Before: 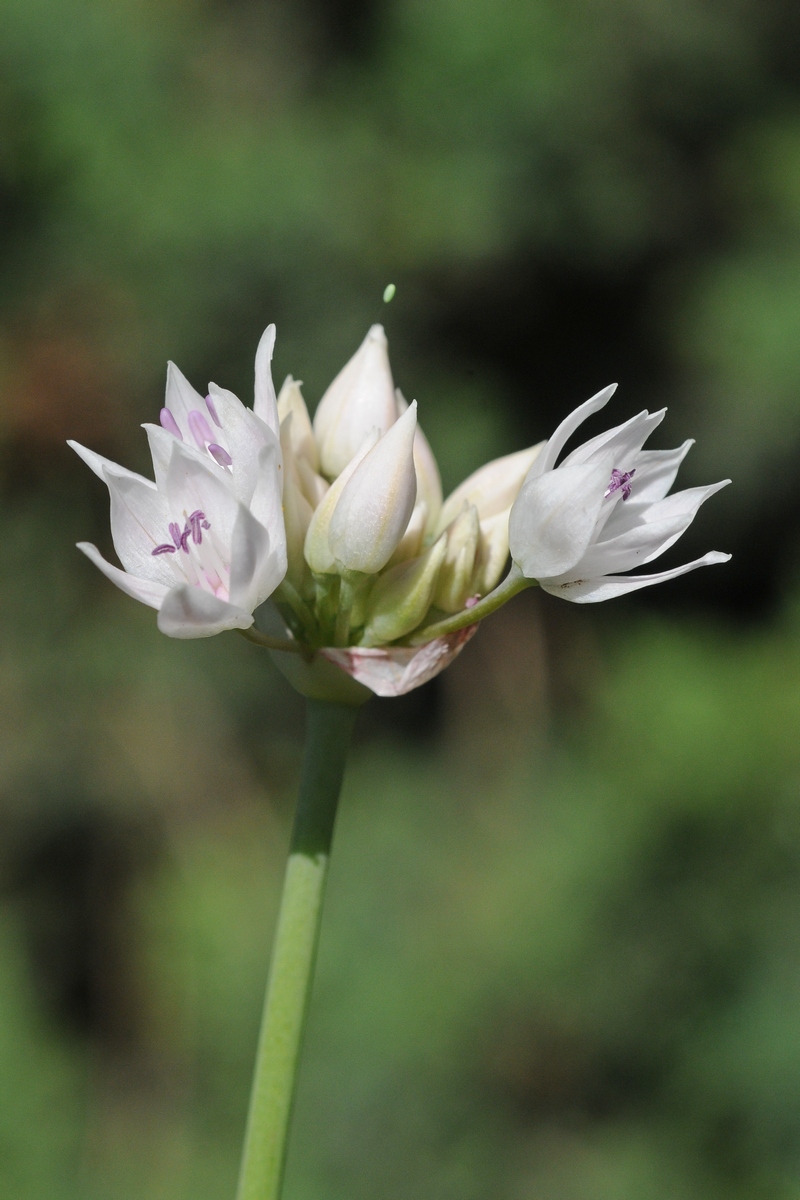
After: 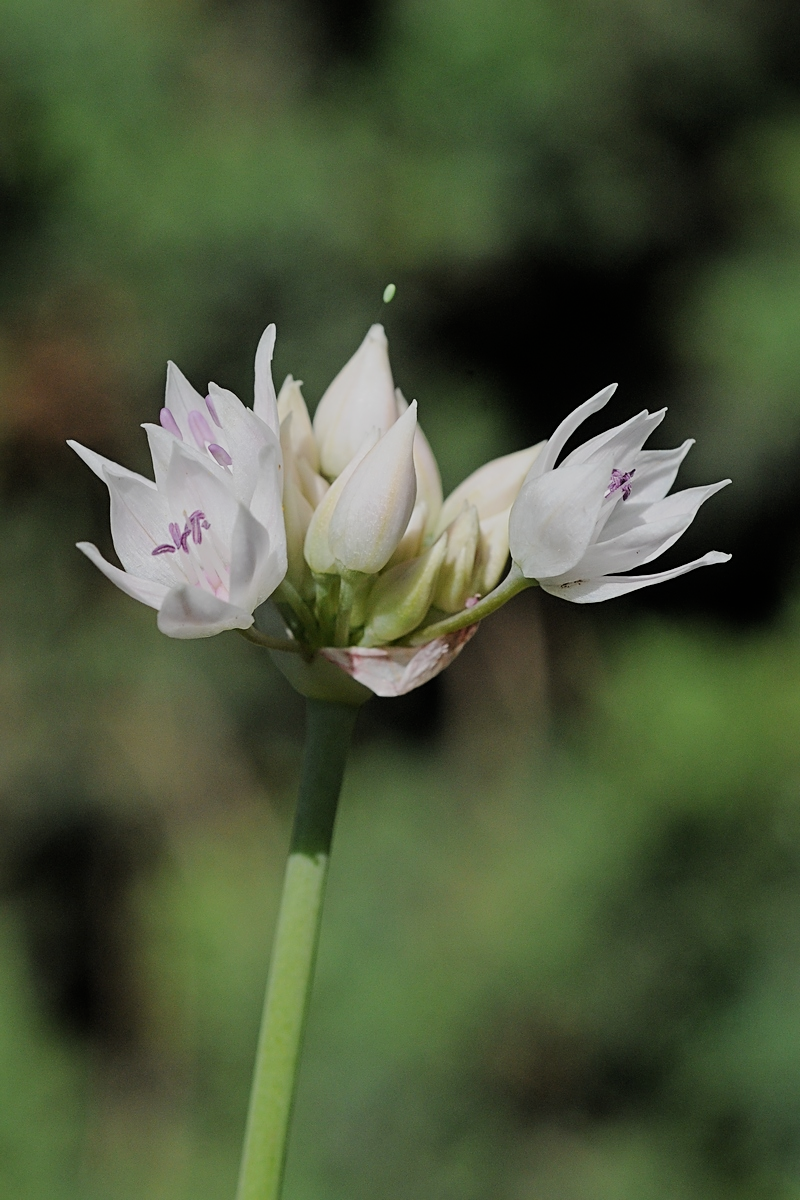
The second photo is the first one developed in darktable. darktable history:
filmic rgb: black relative exposure -7.65 EV, white relative exposure 4.56 EV, threshold 2.95 EV, hardness 3.61, enable highlight reconstruction true
sharpen: on, module defaults
